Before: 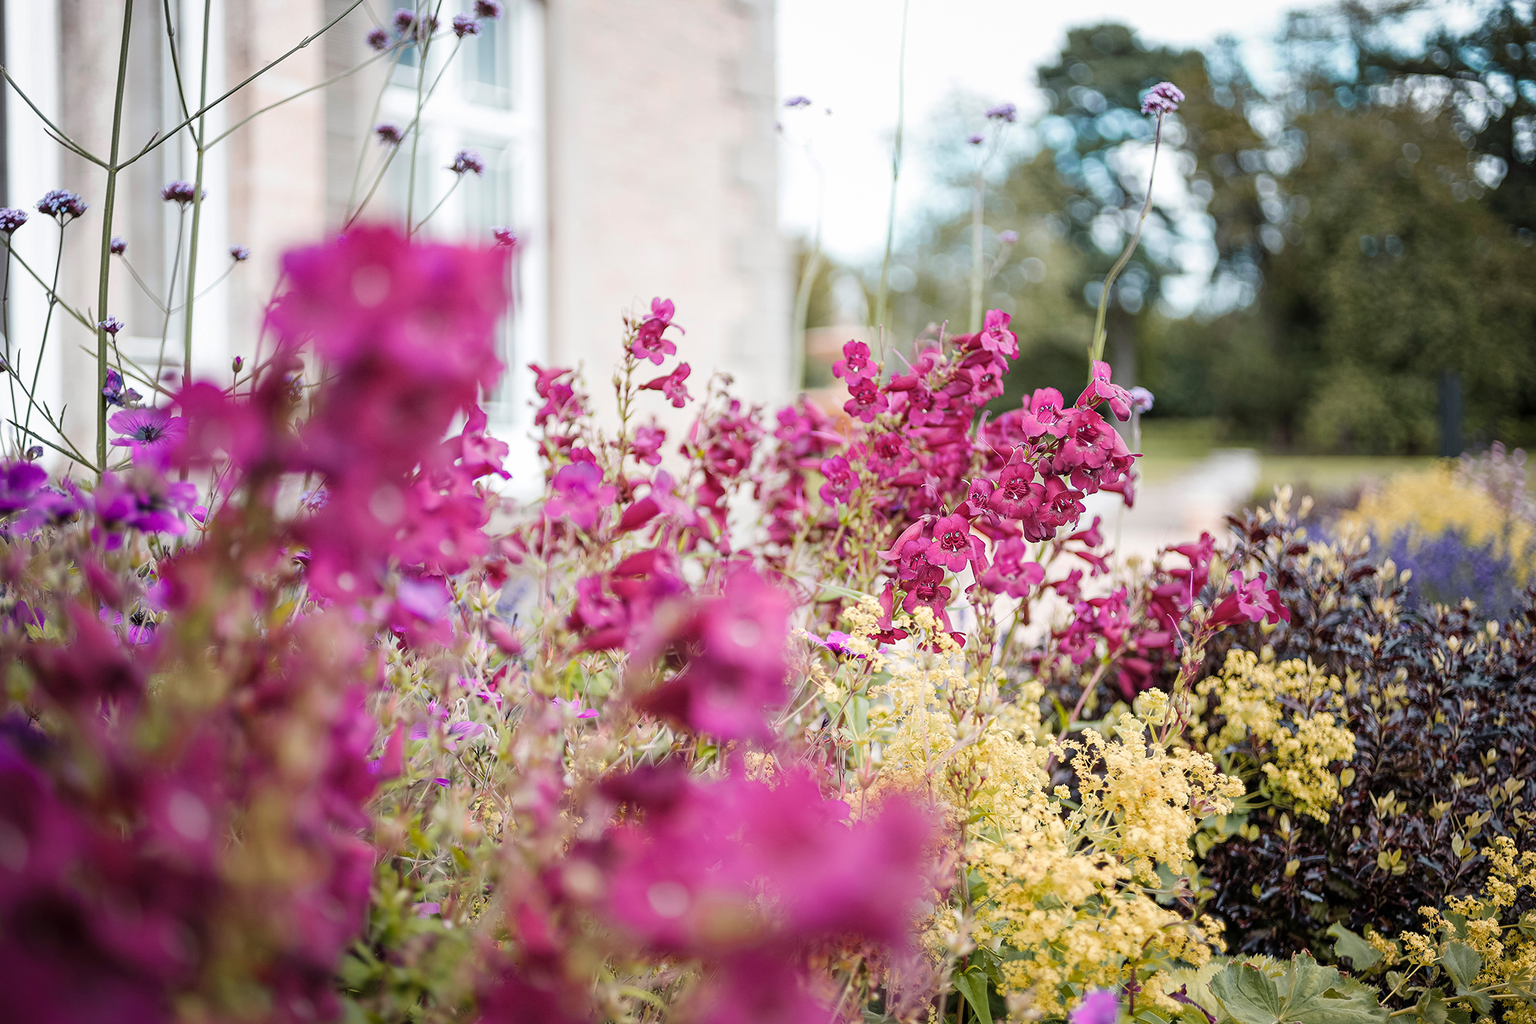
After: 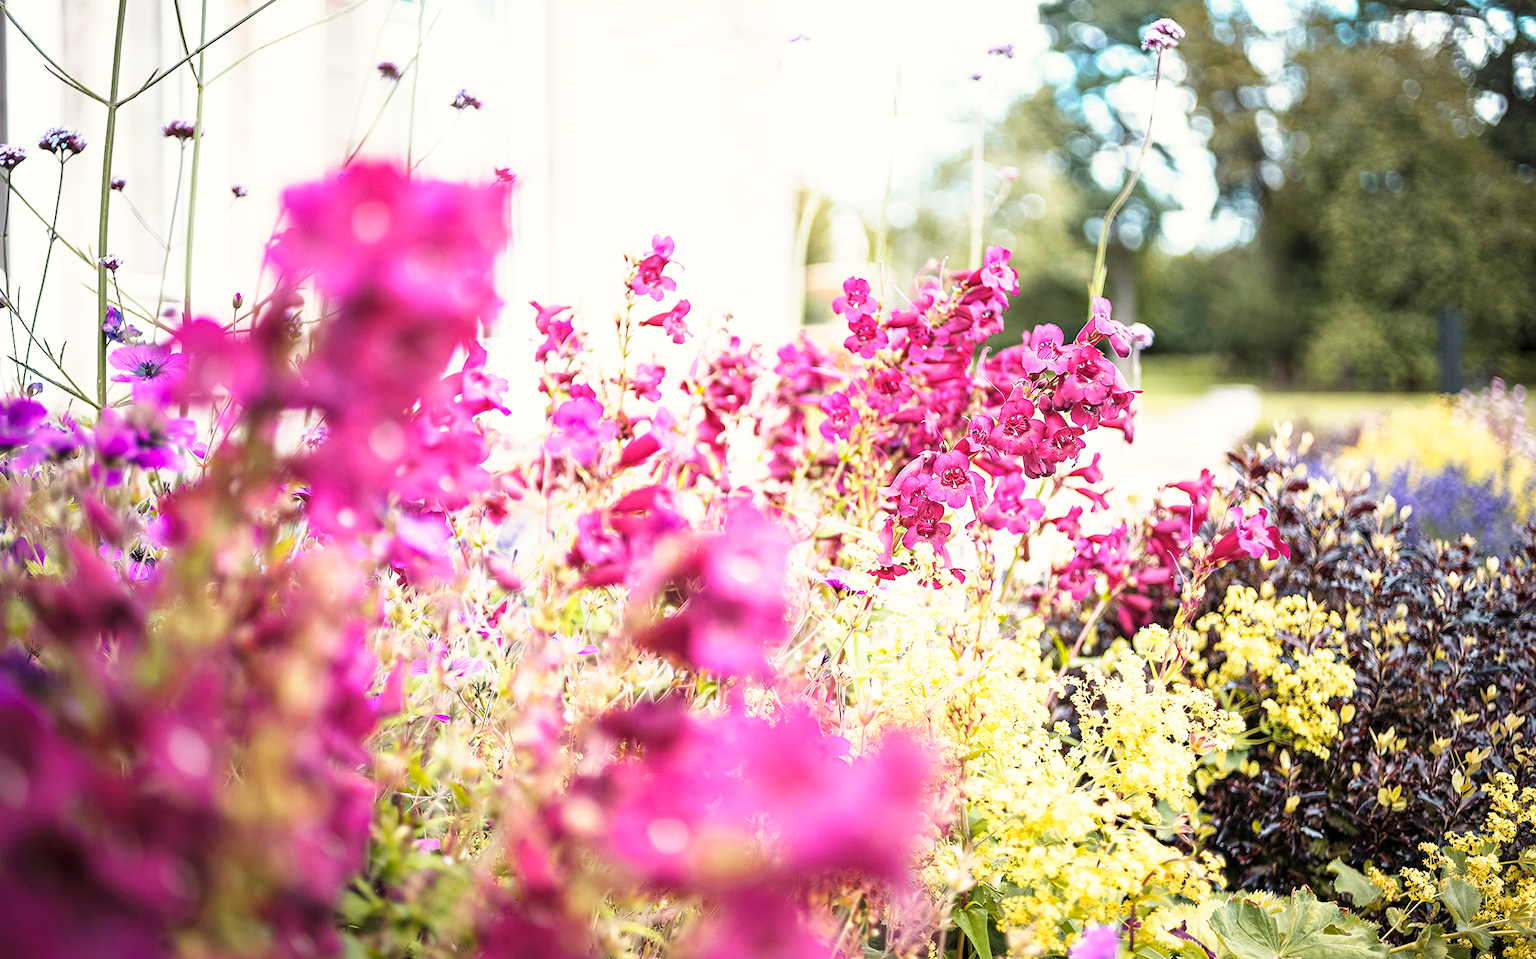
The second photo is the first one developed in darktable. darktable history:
crop and rotate: top 6.25%
color correction: highlights b* 3
base curve: curves: ch0 [(0, 0) (0.495, 0.917) (1, 1)], preserve colors none
